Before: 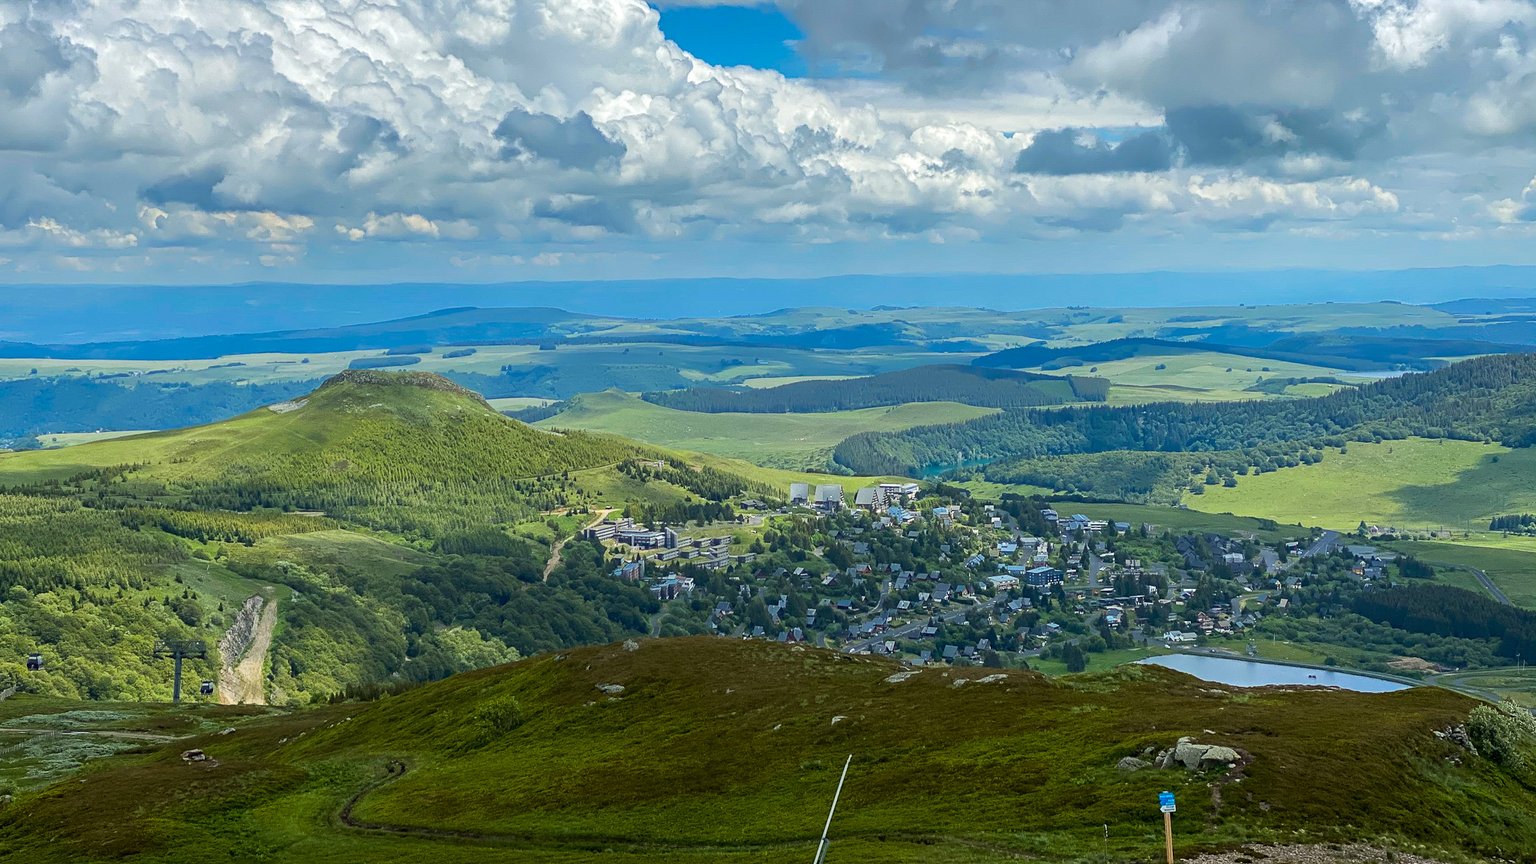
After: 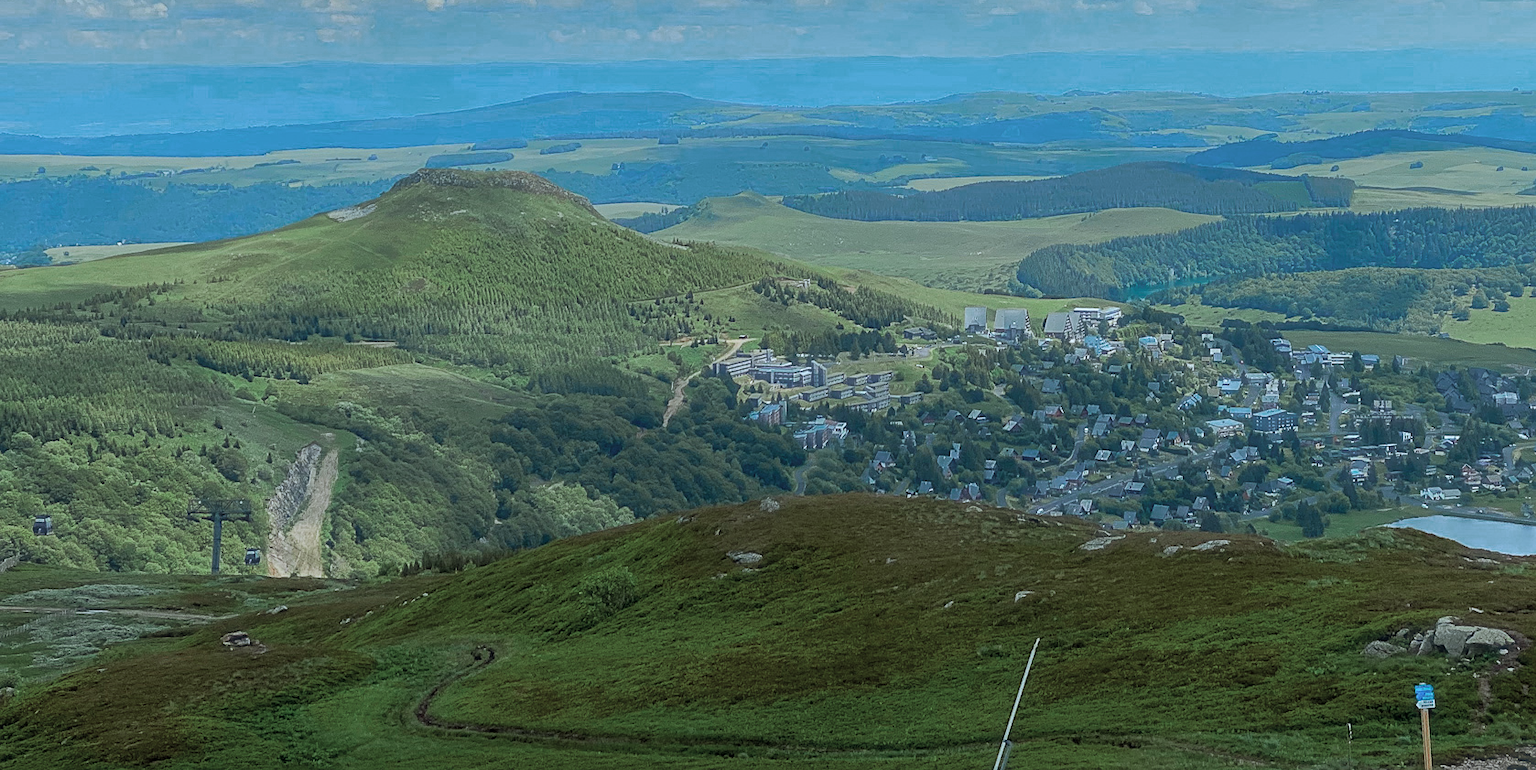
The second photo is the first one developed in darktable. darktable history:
crop: top 26.903%, right 18.037%
sharpen: amount 0.207
color zones: curves: ch0 [(0, 0.466) (0.128, 0.466) (0.25, 0.5) (0.375, 0.456) (0.5, 0.5) (0.625, 0.5) (0.737, 0.652) (0.875, 0.5)]; ch1 [(0, 0.603) (0.125, 0.618) (0.261, 0.348) (0.372, 0.353) (0.497, 0.363) (0.611, 0.45) (0.731, 0.427) (0.875, 0.518) (0.998, 0.652)]; ch2 [(0, 0.559) (0.125, 0.451) (0.253, 0.564) (0.37, 0.578) (0.5, 0.466) (0.625, 0.471) (0.731, 0.471) (0.88, 0.485)]
tone equalizer: -8 EV 0.234 EV, -7 EV 0.417 EV, -6 EV 0.401 EV, -5 EV 0.25 EV, -3 EV -0.282 EV, -2 EV -0.392 EV, -1 EV -0.443 EV, +0 EV -0.236 EV, edges refinement/feathering 500, mask exposure compensation -1.57 EV, preserve details no
color correction: highlights a* -3.8, highlights b* -10.78
haze removal: strength -0.098, adaptive false
